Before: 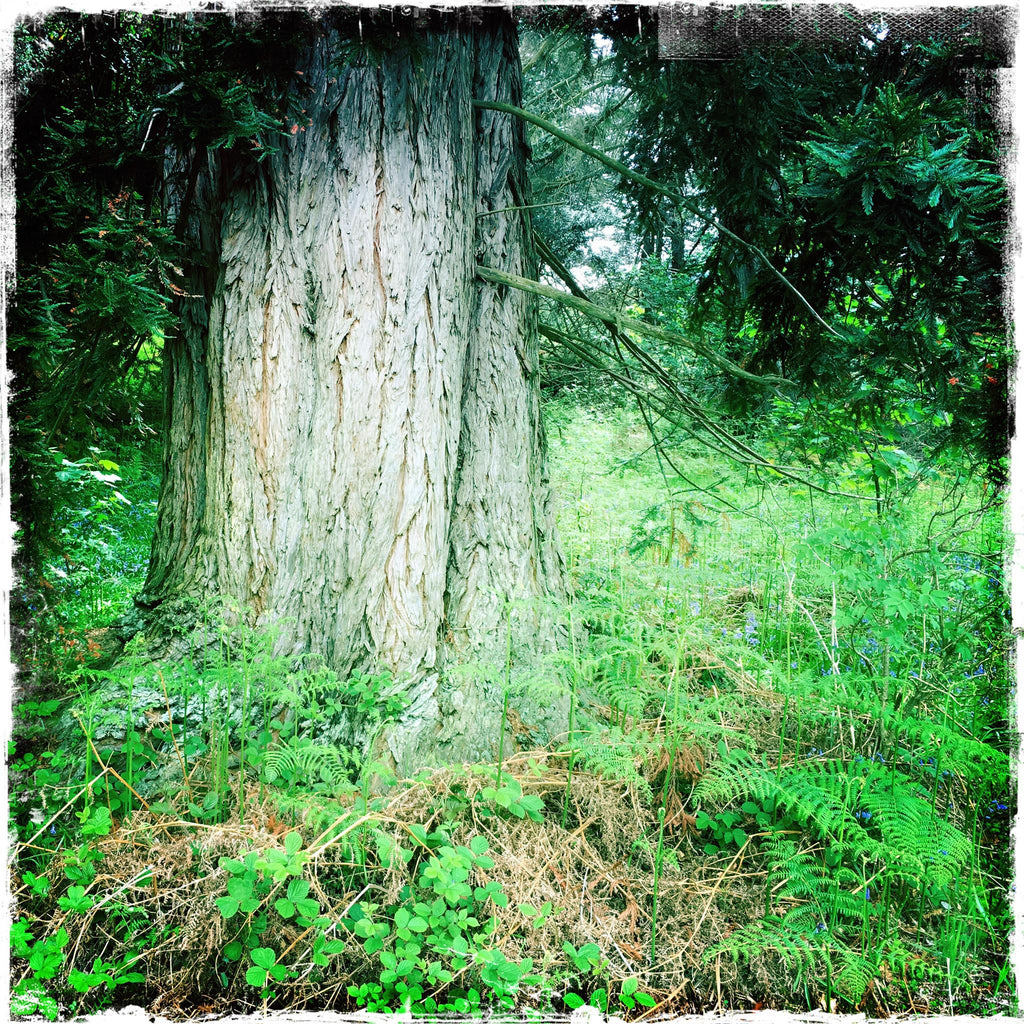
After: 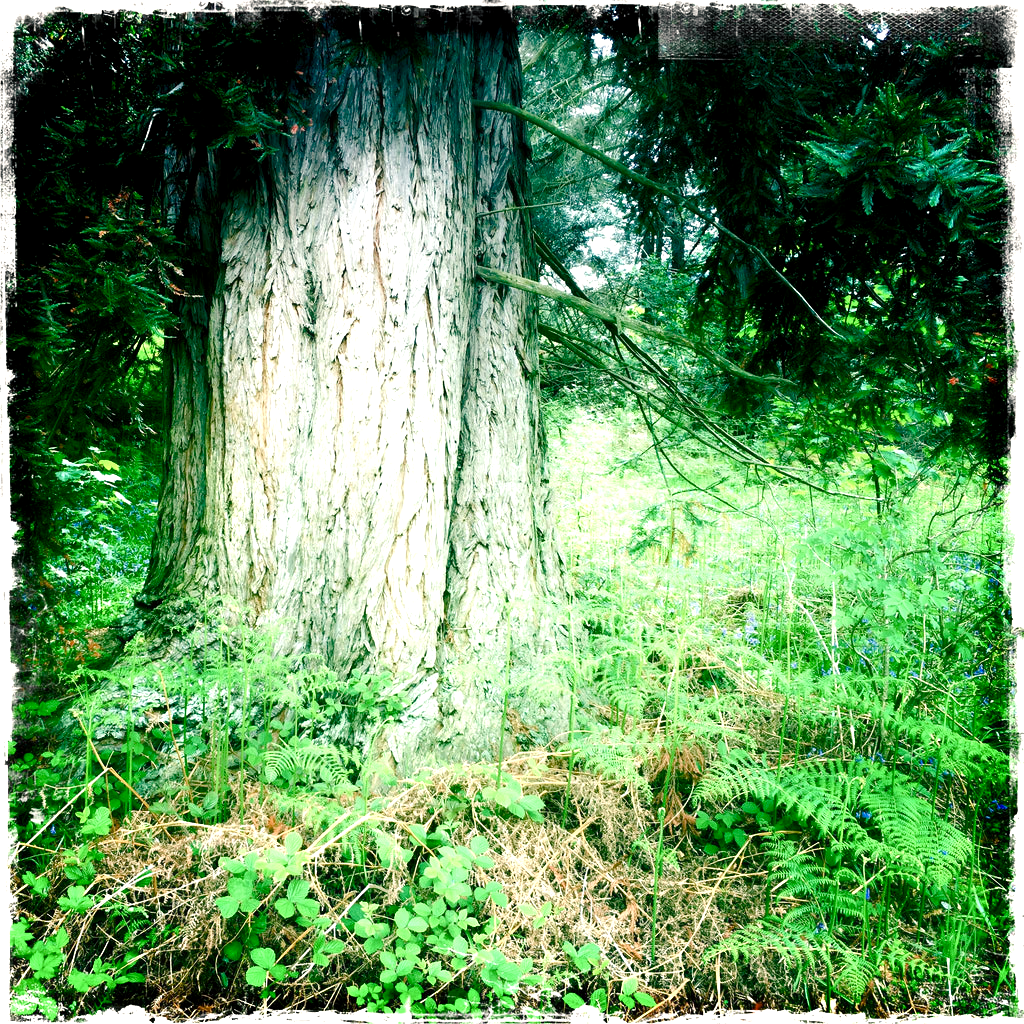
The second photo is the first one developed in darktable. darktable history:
contrast equalizer: octaves 7, y [[0.502, 0.505, 0.512, 0.529, 0.564, 0.588], [0.5 ×6], [0.502, 0.505, 0.512, 0.529, 0.564, 0.588], [0, 0.001, 0.001, 0.004, 0.008, 0.011], [0, 0.001, 0.001, 0.004, 0.008, 0.011]], mix -1
color balance rgb: shadows lift › chroma 2.79%, shadows lift › hue 190.66°, power › hue 171.85°, highlights gain › chroma 2.16%, highlights gain › hue 75.26°, global offset › luminance -0.51%, perceptual saturation grading › highlights -33.8%, perceptual saturation grading › mid-tones 14.98%, perceptual saturation grading › shadows 48.43%, perceptual brilliance grading › highlights 15.68%, perceptual brilliance grading › mid-tones 6.62%, perceptual brilliance grading › shadows -14.98%, global vibrance 11.32%, contrast 5.05%
